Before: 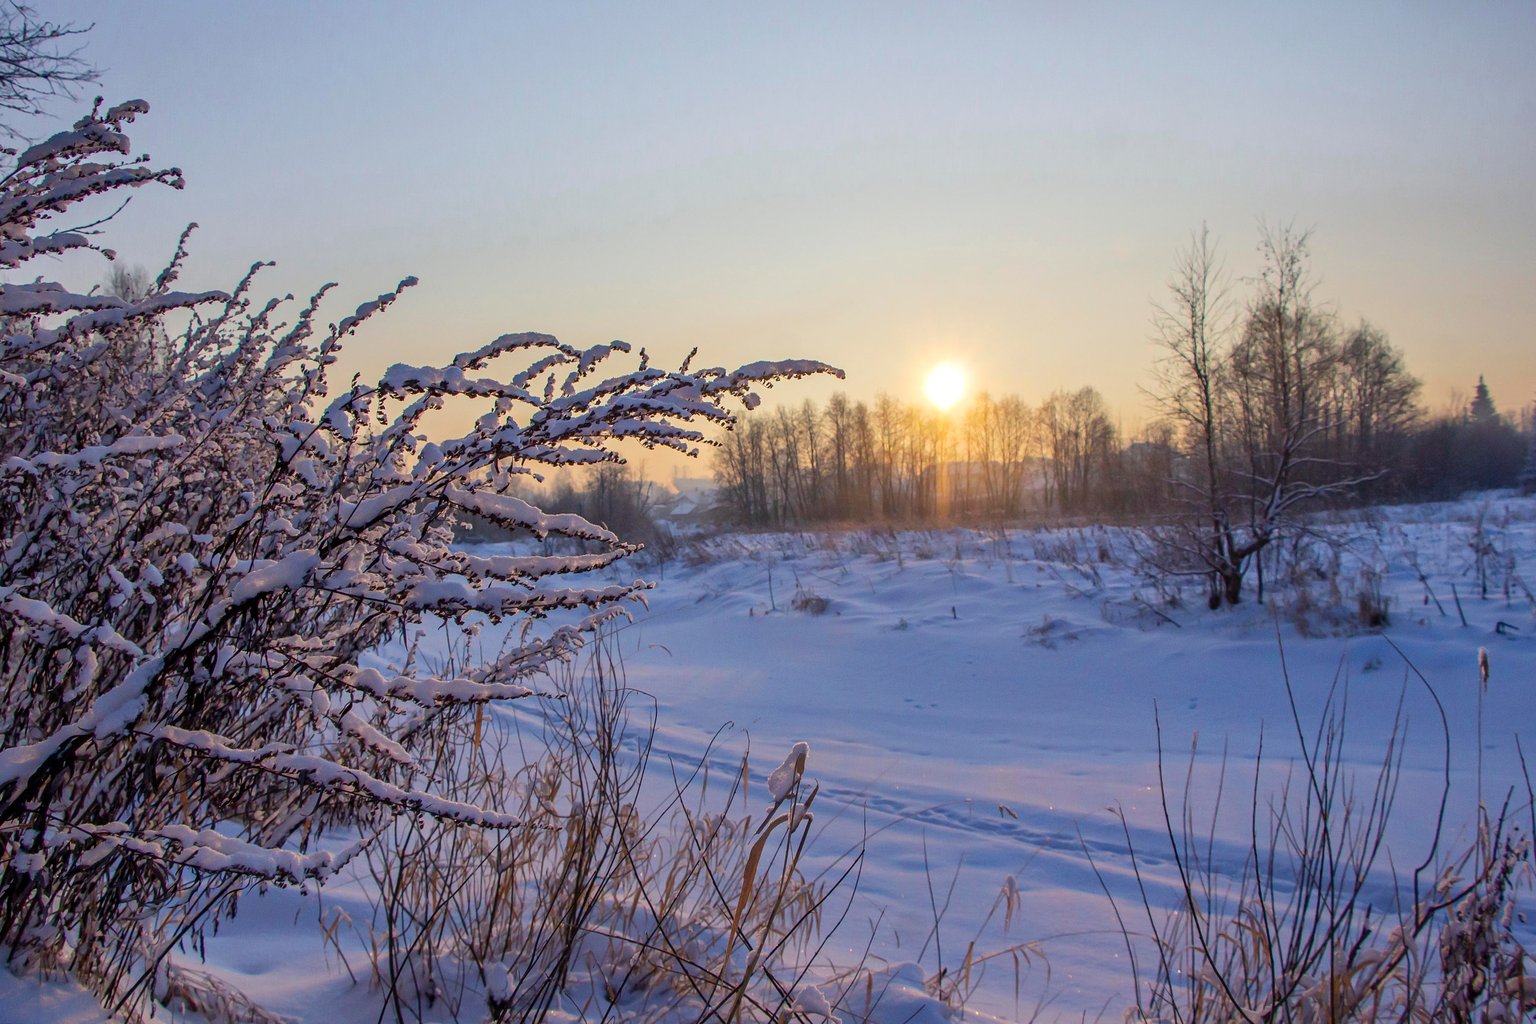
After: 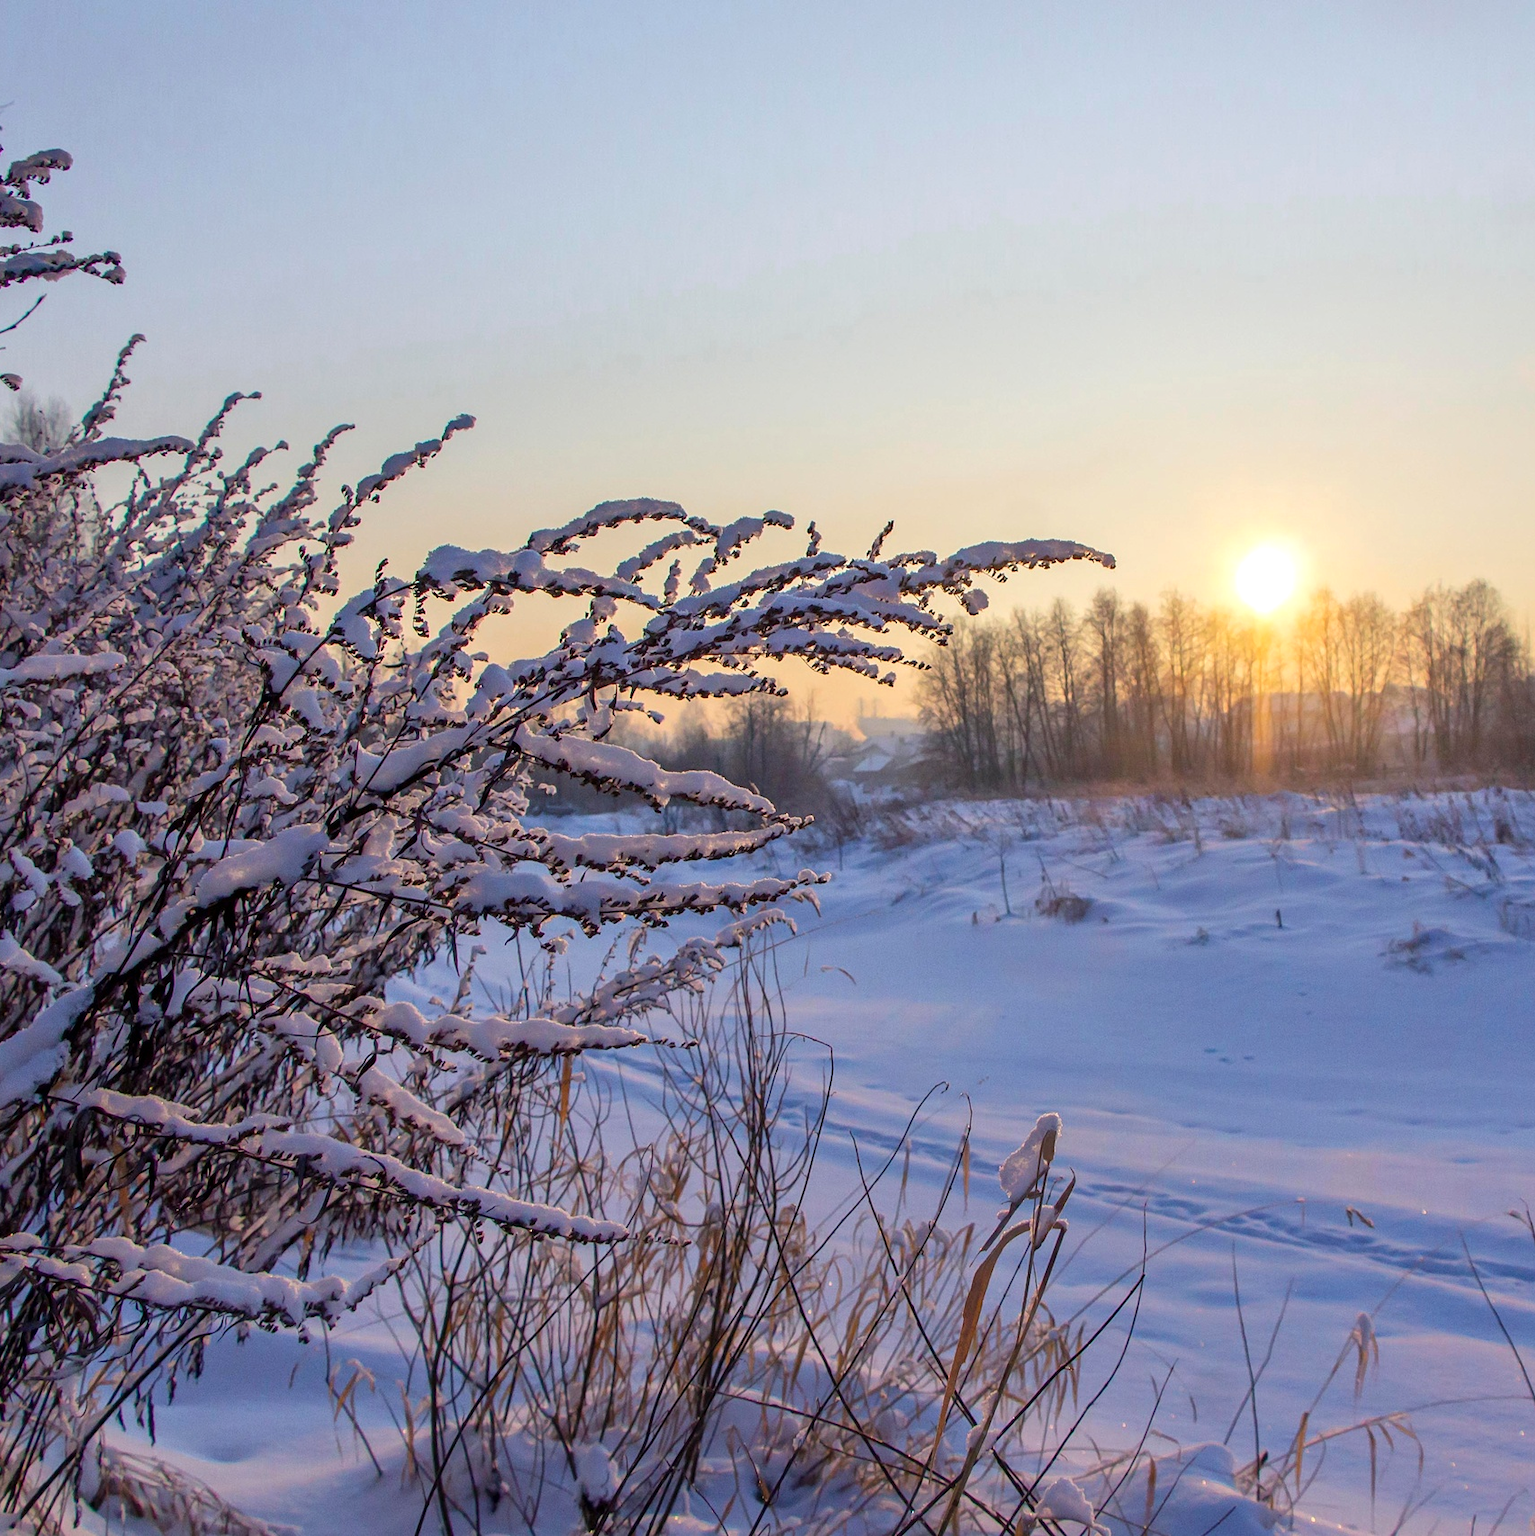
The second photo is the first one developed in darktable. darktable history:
exposure: exposure 0.2 EV, compensate highlight preservation false
crop and rotate: left 6.617%, right 26.717%
